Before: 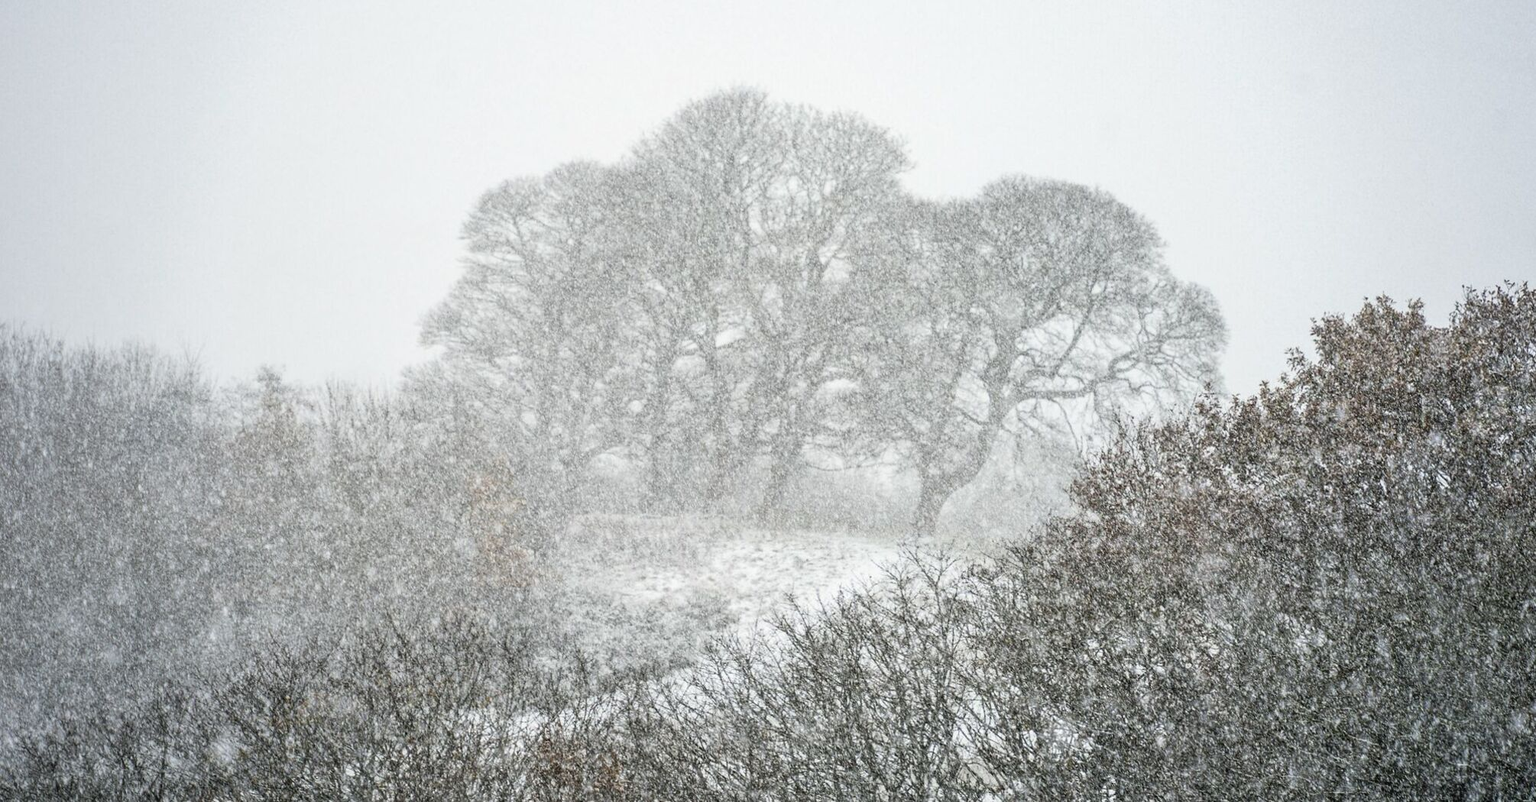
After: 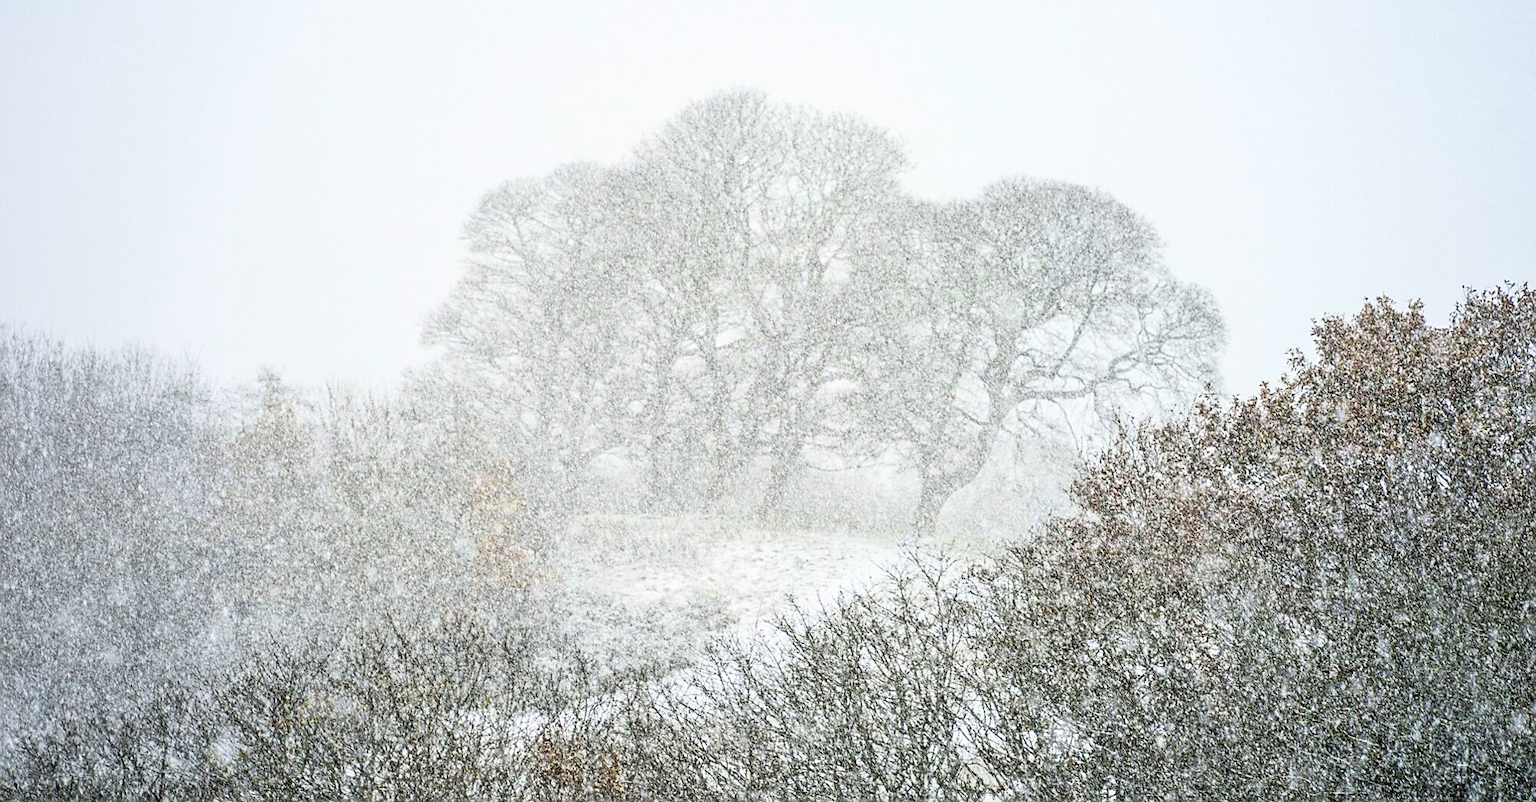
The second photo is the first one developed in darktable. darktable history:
color balance rgb: perceptual saturation grading › global saturation 29.384%
contrast brightness saturation: contrast 0.203, brightness 0.169, saturation 0.223
sharpen: amount 0.495
